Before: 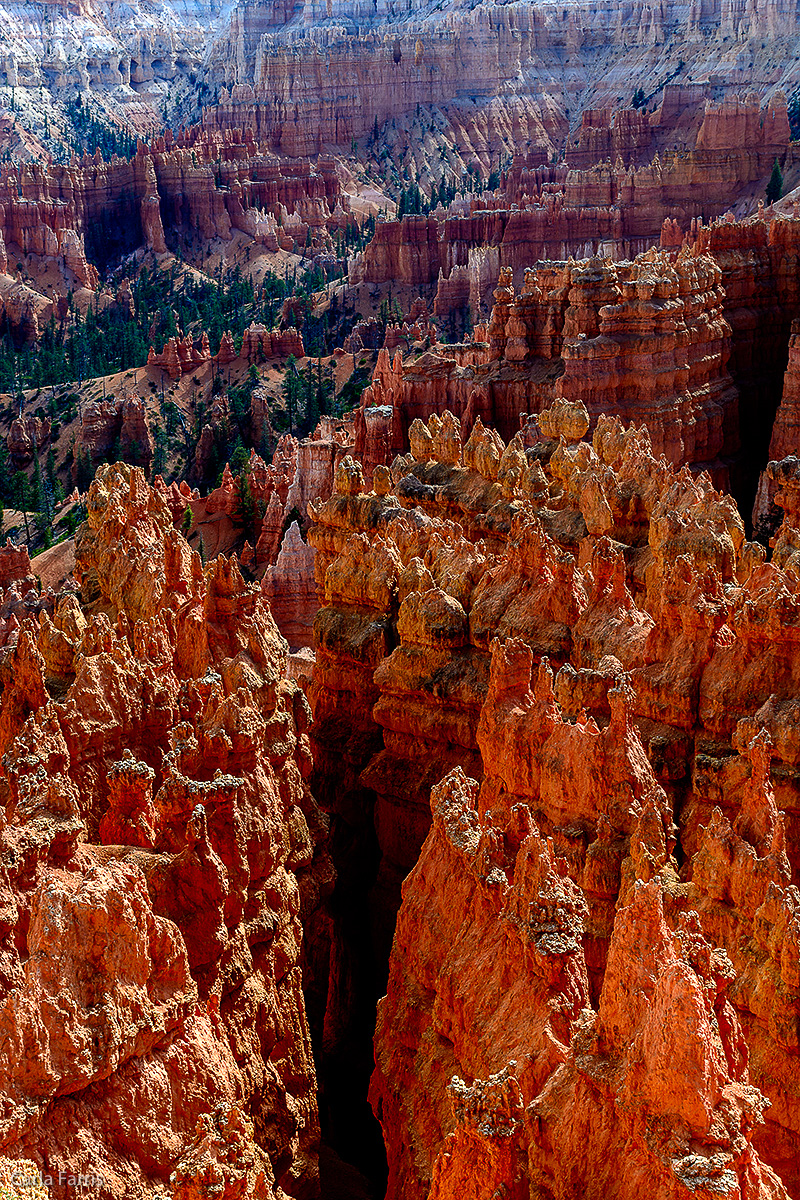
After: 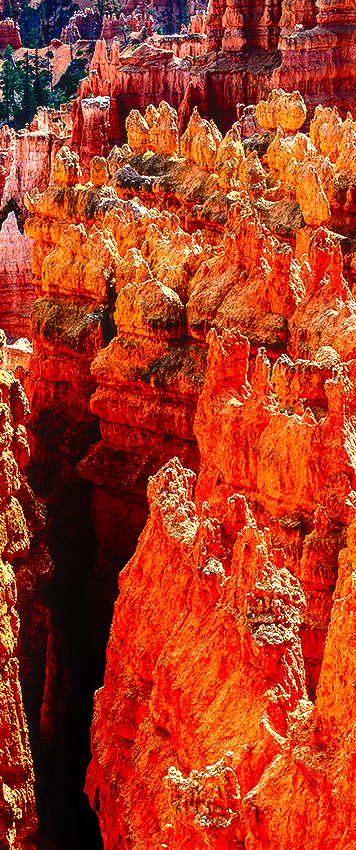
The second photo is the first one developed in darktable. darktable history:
local contrast: detail 130%
shadows and highlights: soften with gaussian
tone equalizer: -8 EV -0.712 EV, -7 EV -0.72 EV, -6 EV -0.599 EV, -5 EV -0.421 EV, -3 EV 0.368 EV, -2 EV 0.6 EV, -1 EV 0.677 EV, +0 EV 0.744 EV, mask exposure compensation -0.486 EV
exposure: black level correction 0.001, exposure 0.499 EV, compensate exposure bias true, compensate highlight preservation false
contrast brightness saturation: contrast 0.232, brightness 0.113, saturation 0.289
crop: left 35.403%, top 25.766%, right 20.076%, bottom 3.345%
contrast equalizer: y [[0.6 ×6], [0.55 ×6], [0 ×6], [0 ×6], [0 ×6]], mix -0.997
